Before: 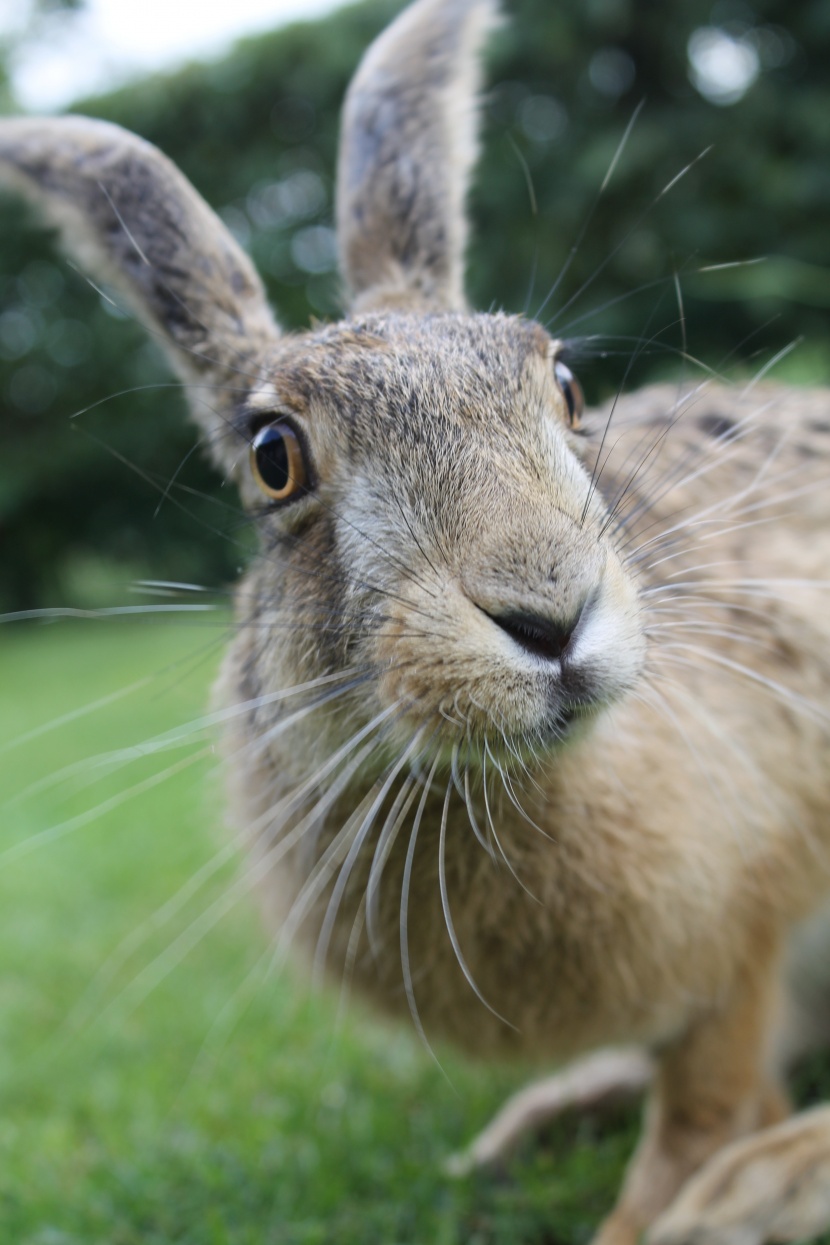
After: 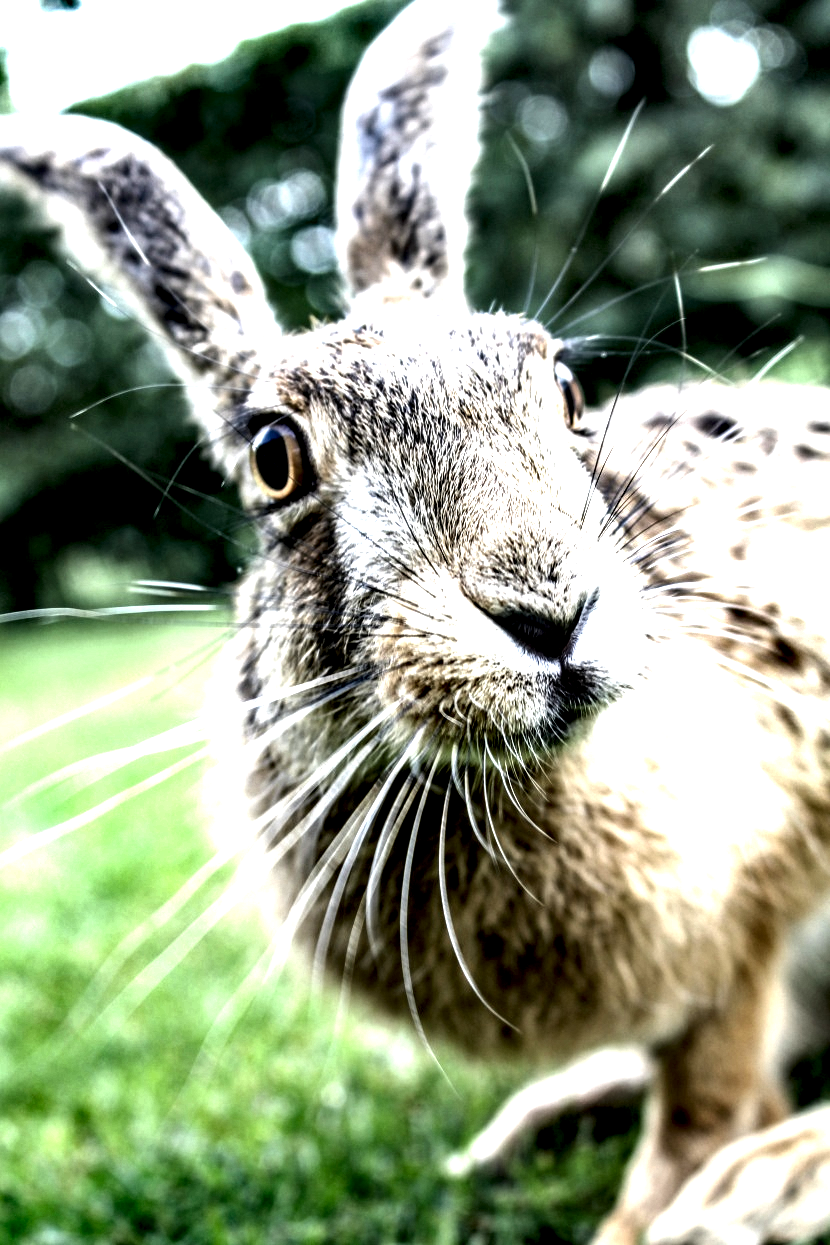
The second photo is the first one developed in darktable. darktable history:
exposure: exposure 1.137 EV, compensate highlight preservation false
local contrast: highlights 115%, shadows 42%, detail 293%
shadows and highlights: white point adjustment 0.05, highlights color adjustment 55.9%, soften with gaussian
